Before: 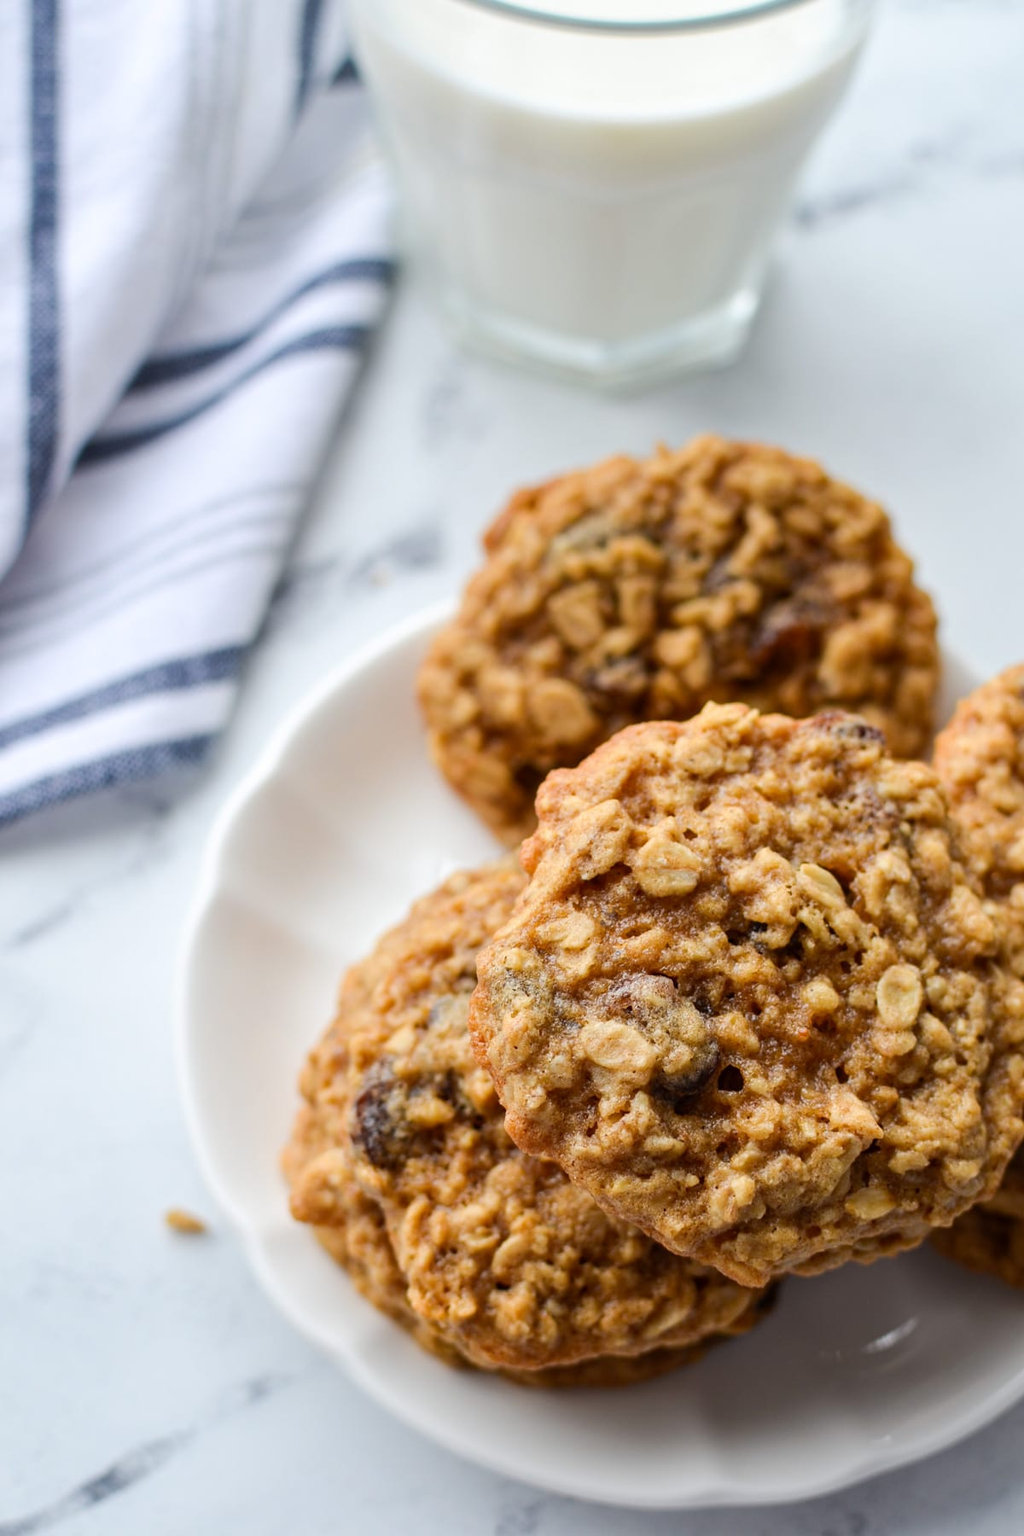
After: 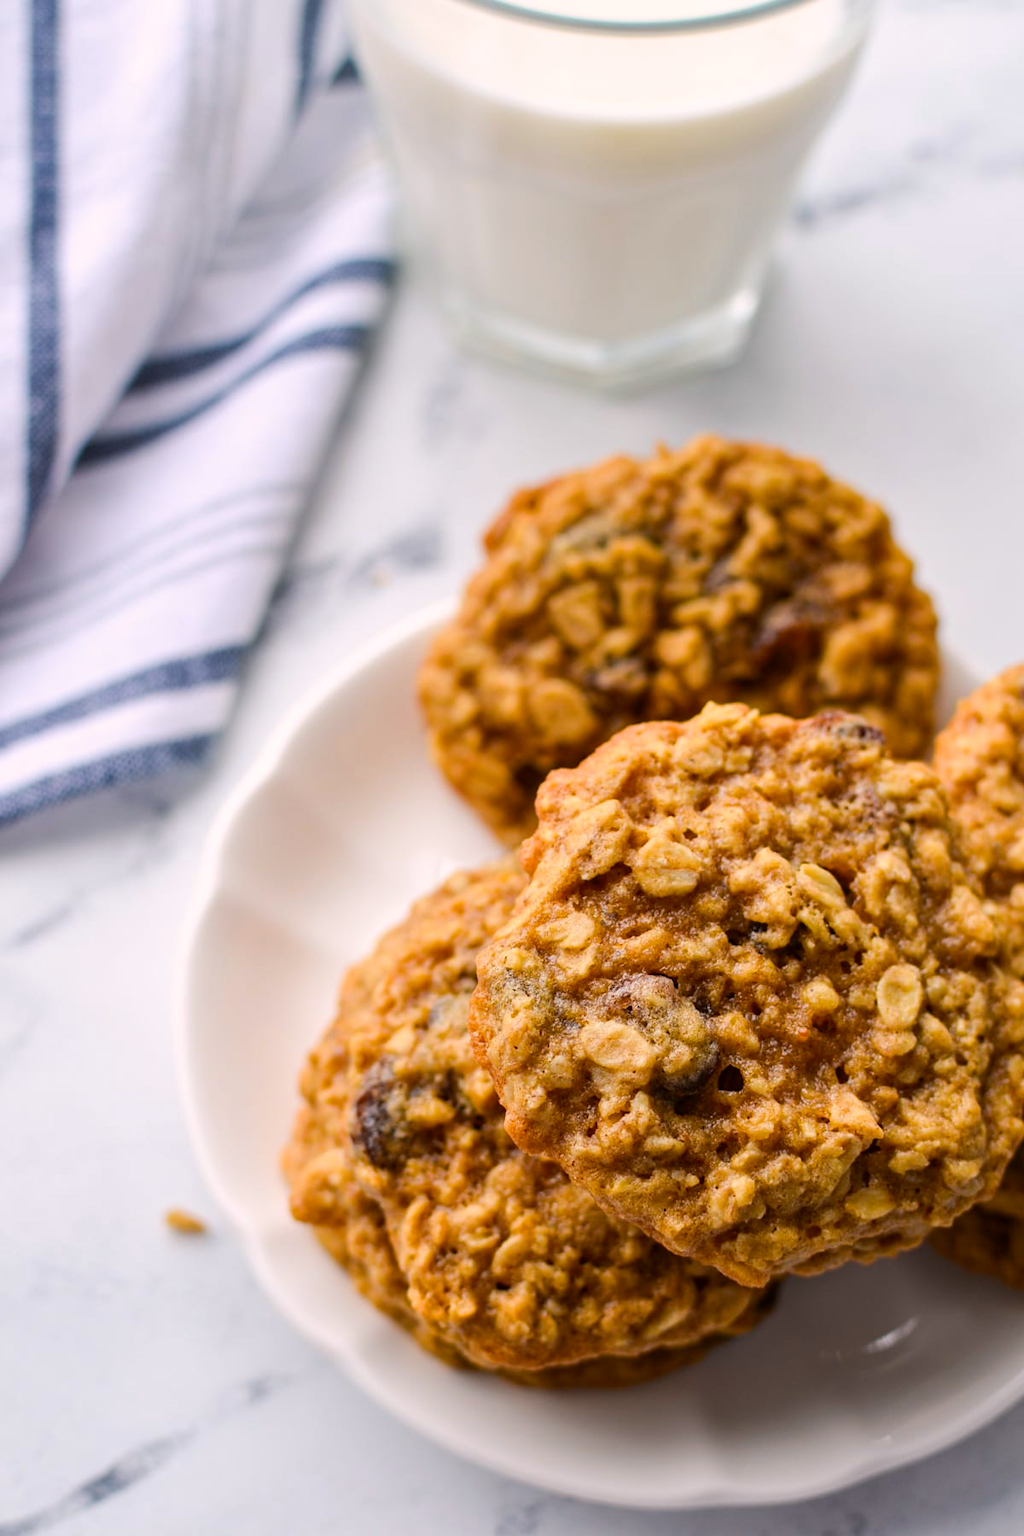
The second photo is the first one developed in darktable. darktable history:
color balance rgb: highlights gain › chroma 1.636%, highlights gain › hue 57.1°, perceptual saturation grading › global saturation 15.139%, global vibrance 20%
levels: mode automatic, levels [0, 0.51, 1]
color correction: highlights a* 2.96, highlights b* -1.53, shadows a* -0.088, shadows b* 2.52, saturation 0.977
